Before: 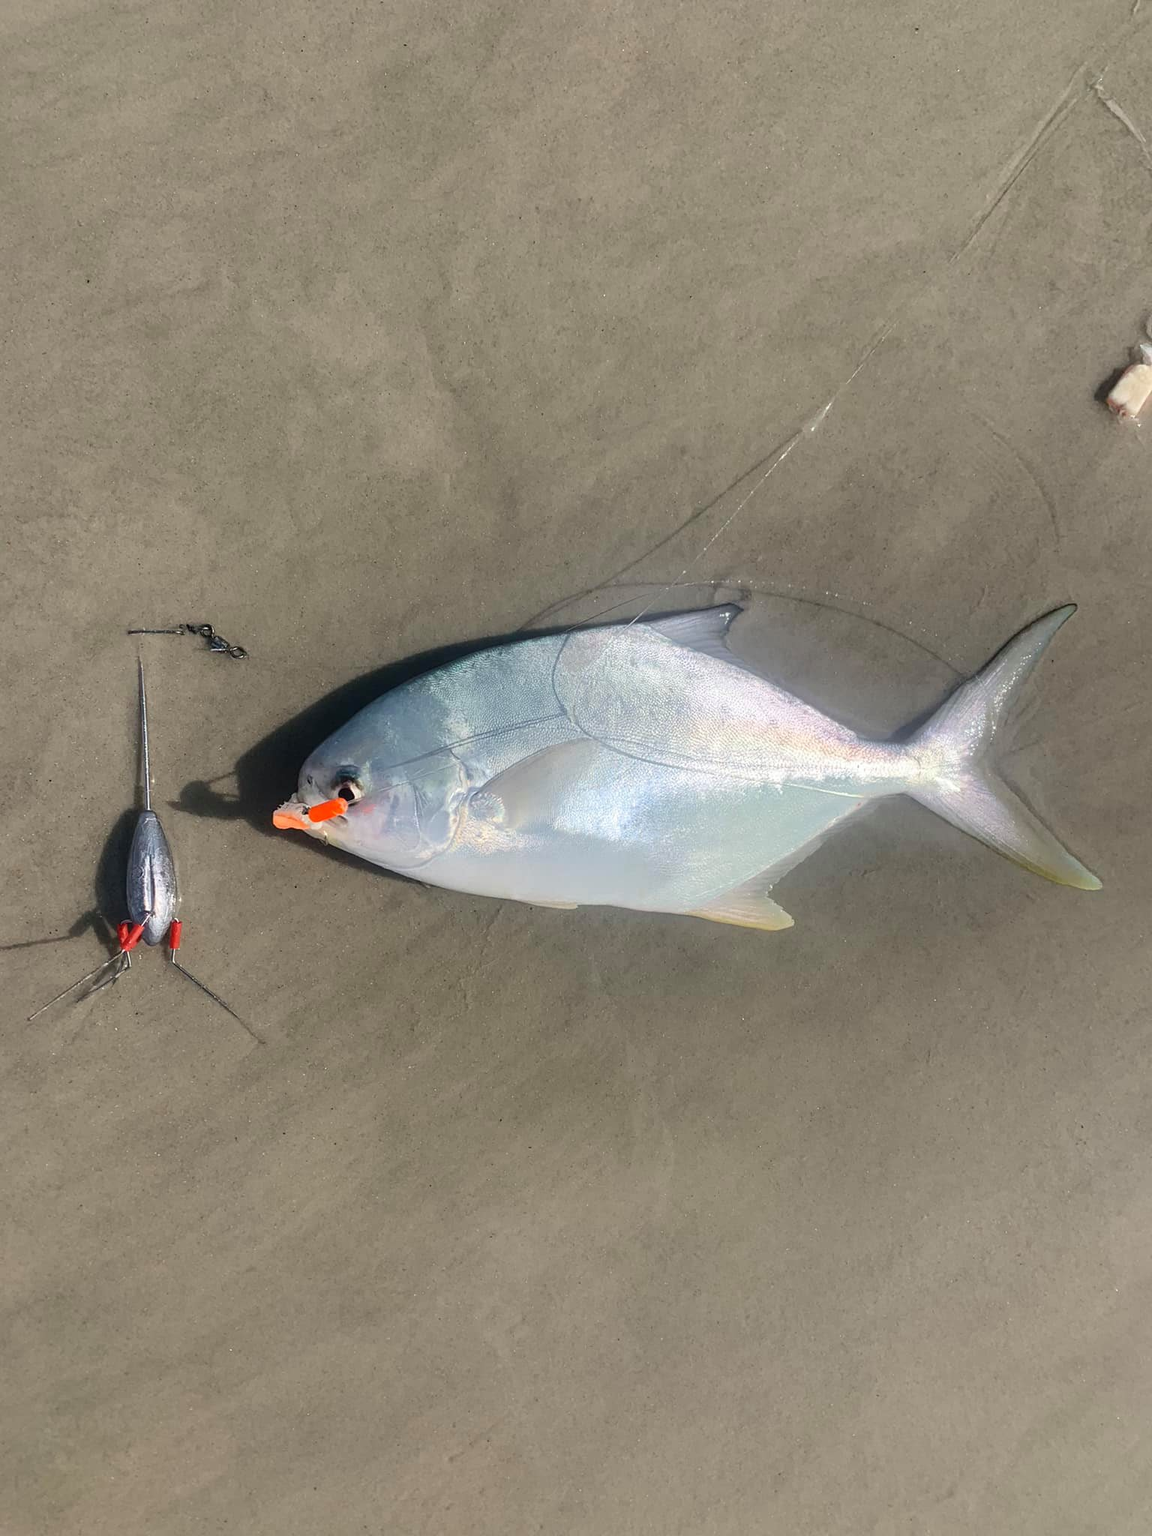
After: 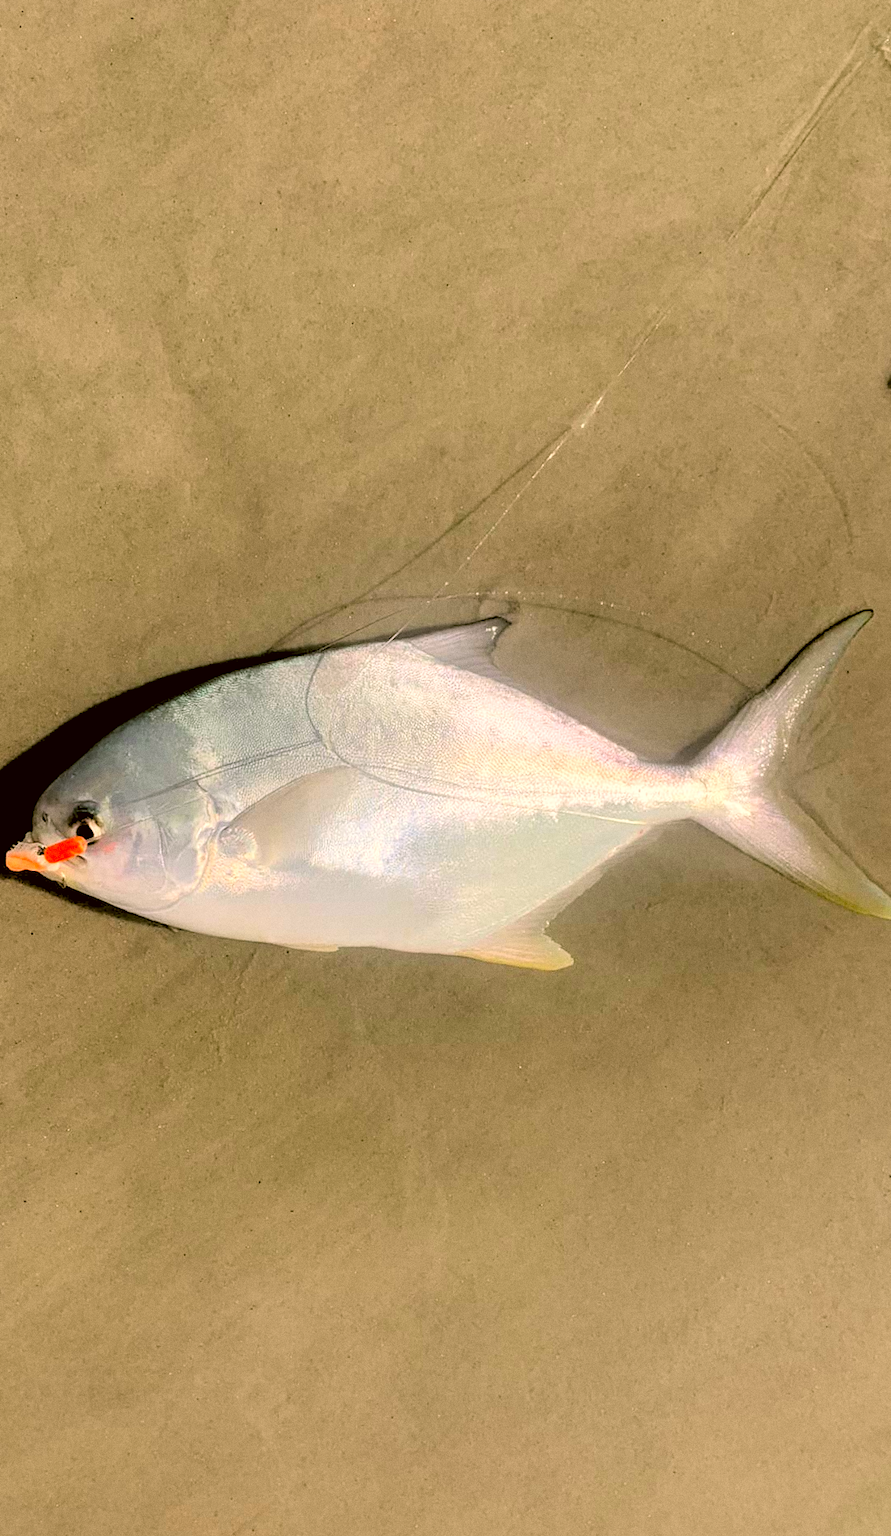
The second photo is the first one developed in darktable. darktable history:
crop and rotate: left 24.034%, top 2.838%, right 6.406%, bottom 6.299%
color correction: highlights a* 8.98, highlights b* 15.09, shadows a* -0.49, shadows b* 26.52
contrast brightness saturation: contrast 0.07, brightness 0.08, saturation 0.18
grain: coarseness 7.08 ISO, strength 21.67%, mid-tones bias 59.58%
rotate and perspective: rotation -1.17°, automatic cropping off
rgb levels: levels [[0.029, 0.461, 0.922], [0, 0.5, 1], [0, 0.5, 1]]
shadows and highlights: shadows 62.66, white point adjustment 0.37, highlights -34.44, compress 83.82%
